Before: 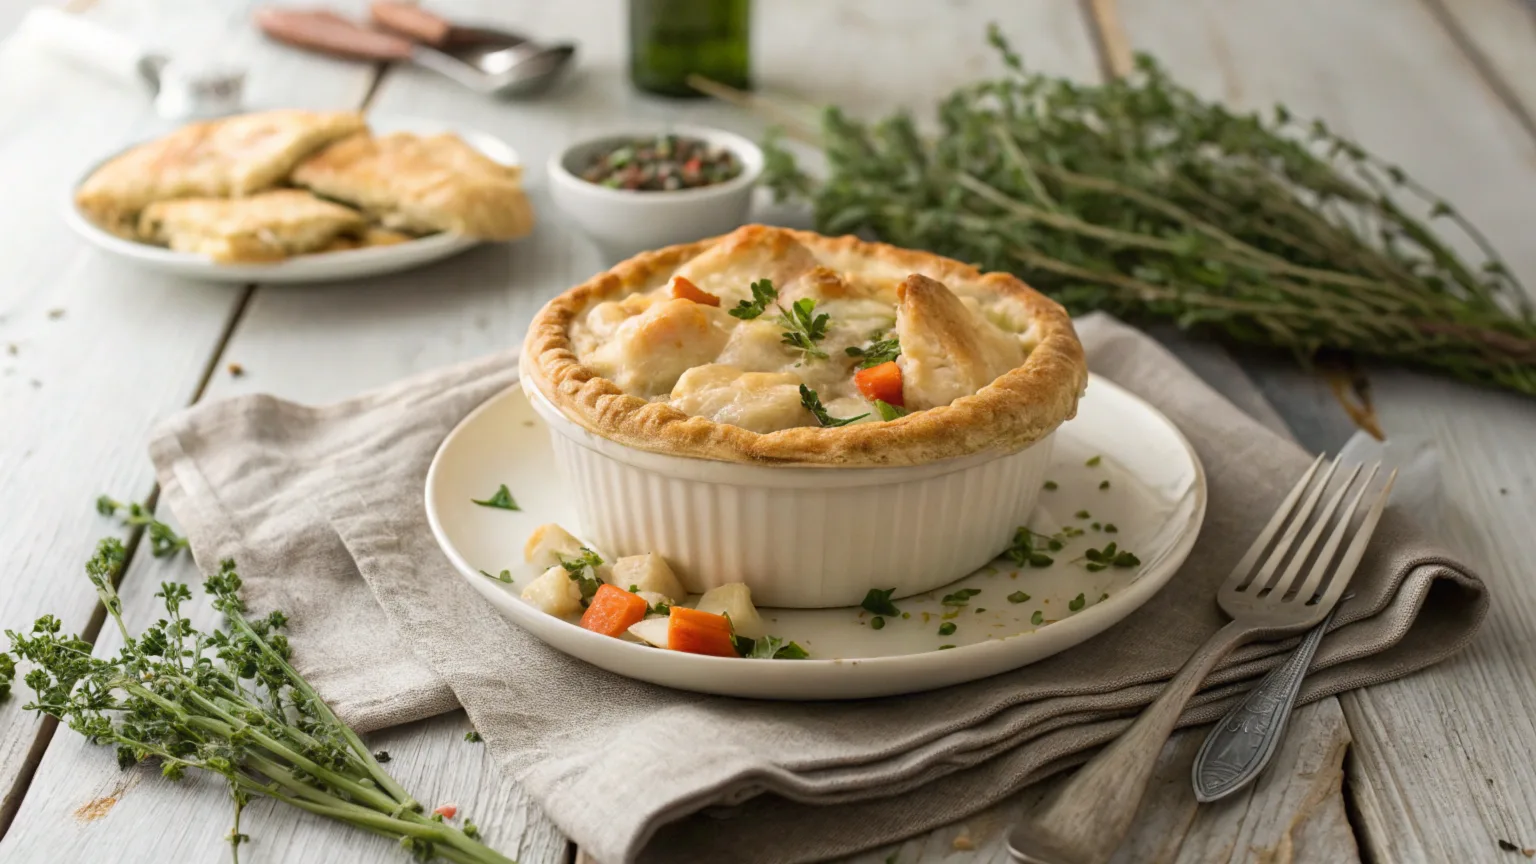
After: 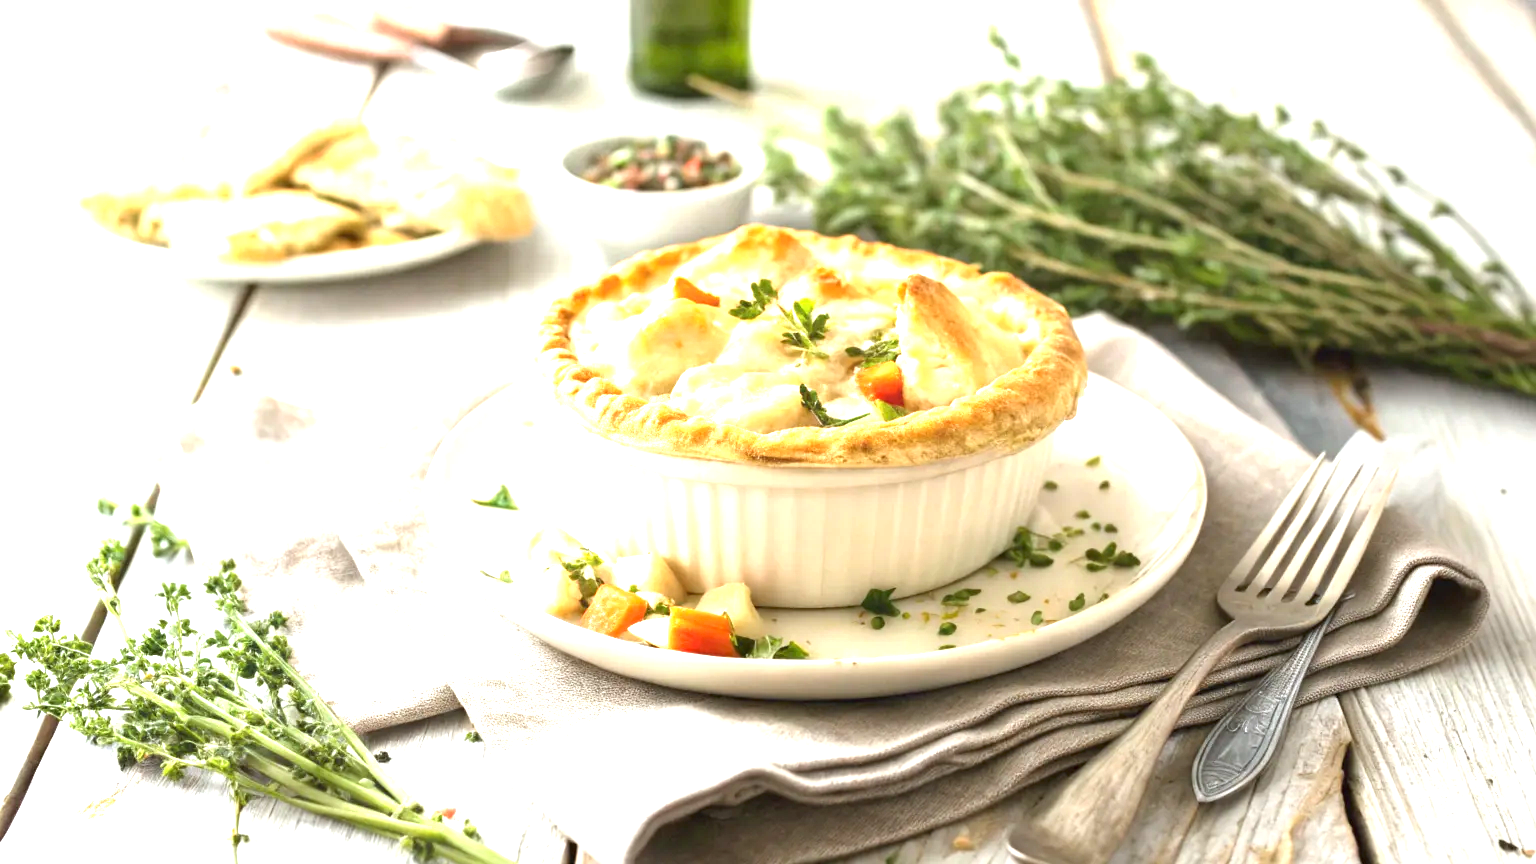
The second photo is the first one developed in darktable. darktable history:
exposure: black level correction 0, exposure 1.9 EV, compensate highlight preservation false
white balance: red 0.982, blue 1.018
